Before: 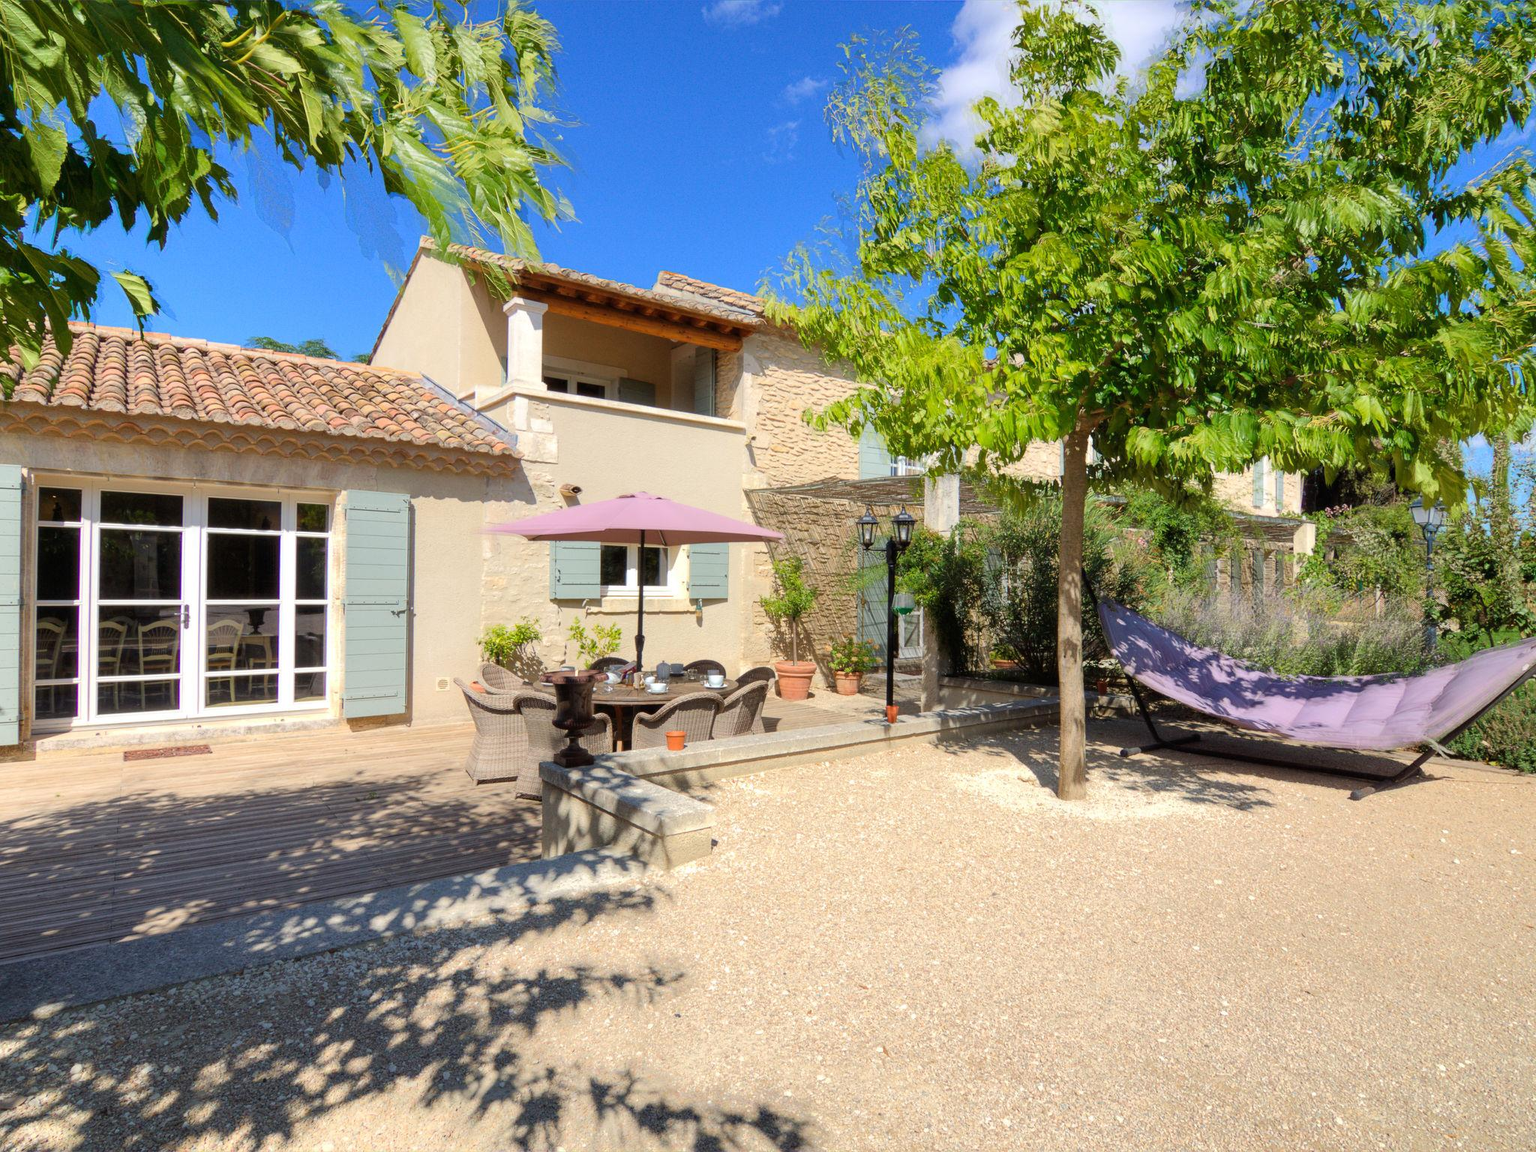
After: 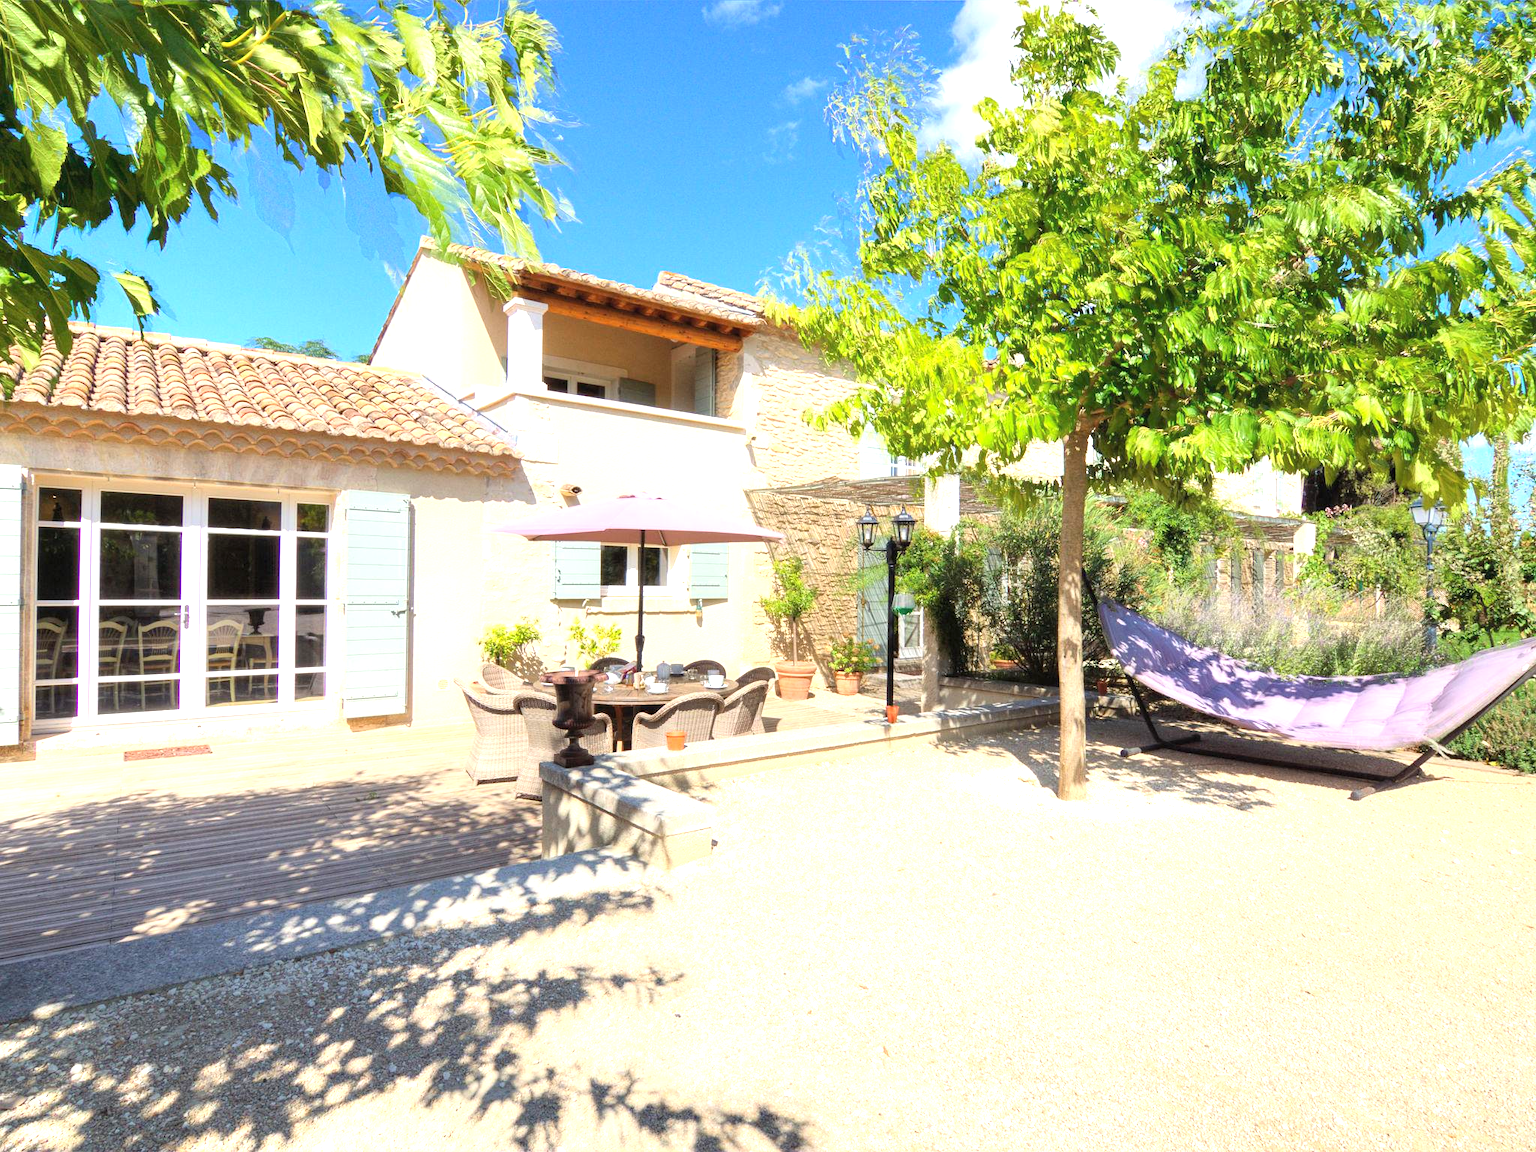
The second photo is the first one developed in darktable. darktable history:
contrast brightness saturation: contrast 0.048, brightness 0.065, saturation 0.013
exposure: exposure 1.001 EV, compensate exposure bias true, compensate highlight preservation false
